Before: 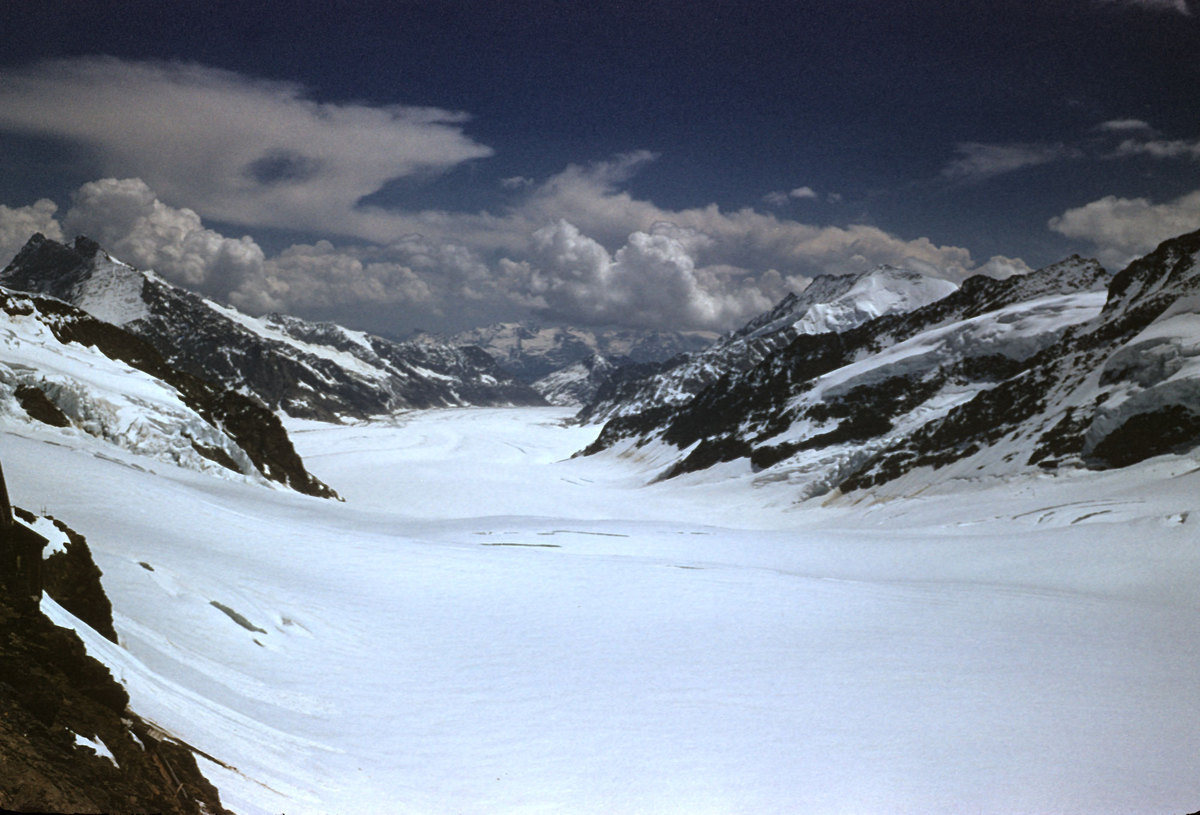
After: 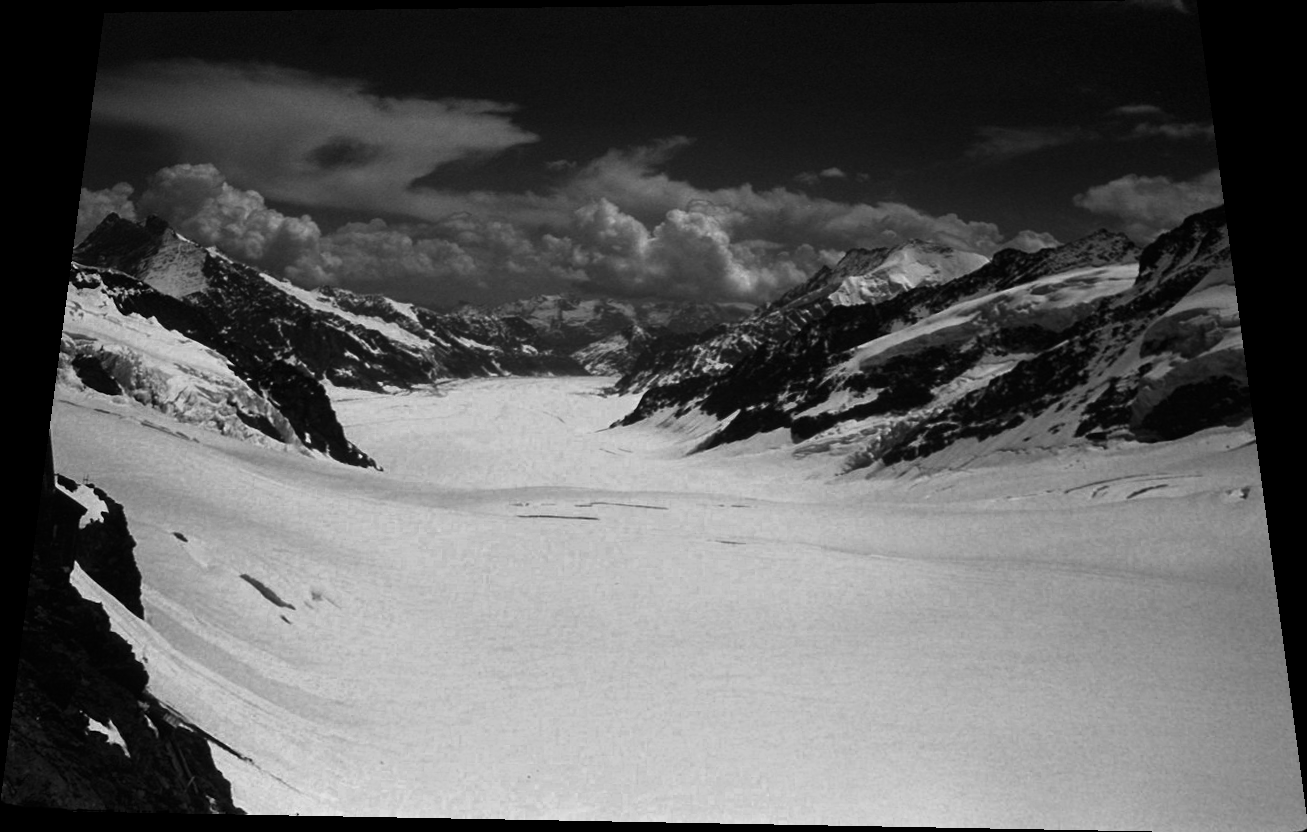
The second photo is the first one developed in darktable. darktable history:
color zones: curves: ch0 [(0.25, 0.5) (0.636, 0.25) (0.75, 0.5)]
rotate and perspective: rotation 0.128°, lens shift (vertical) -0.181, lens shift (horizontal) -0.044, shear 0.001, automatic cropping off
monochrome: a 73.58, b 64.21
contrast brightness saturation: contrast 0.1, brightness -0.26, saturation 0.14
